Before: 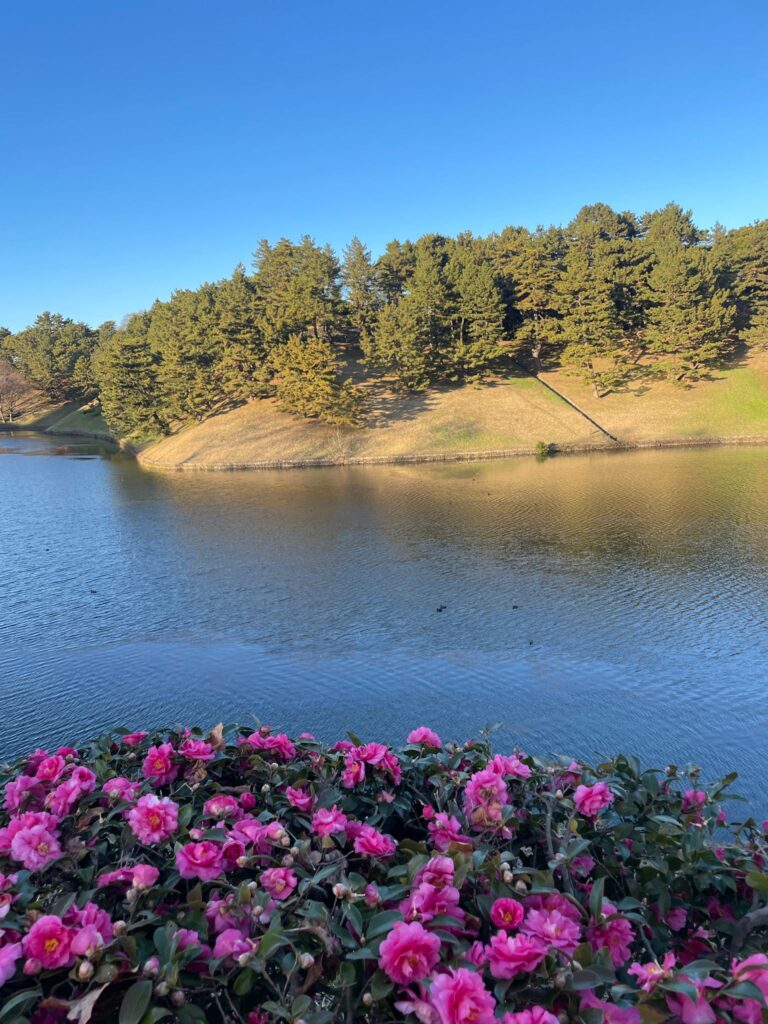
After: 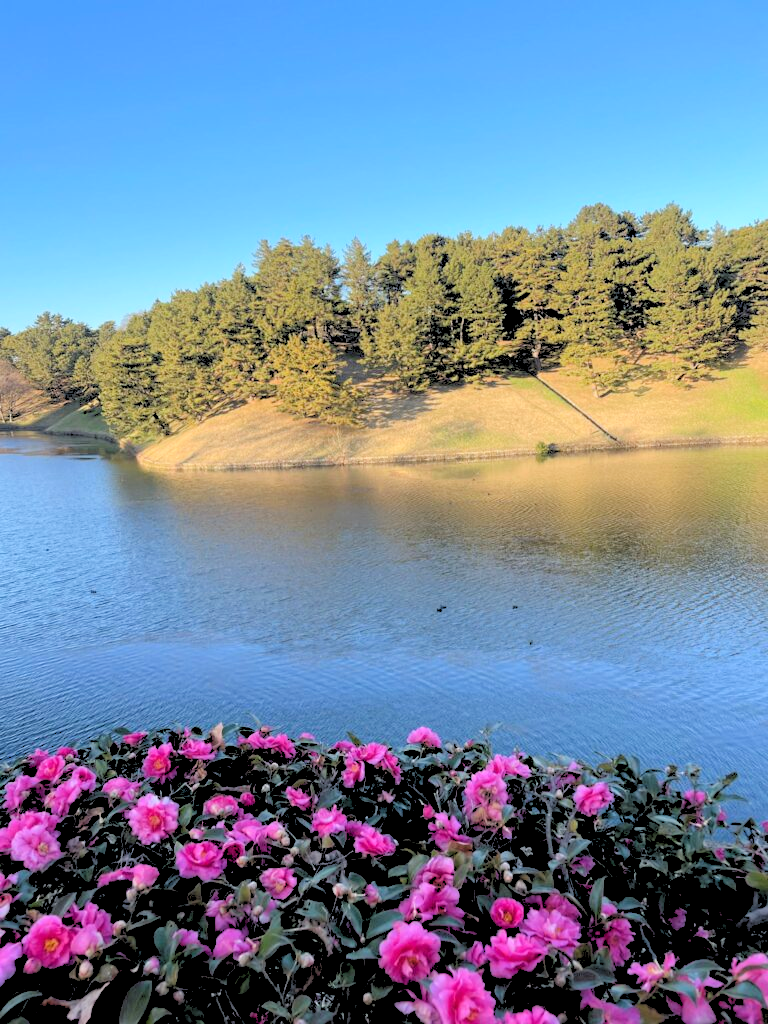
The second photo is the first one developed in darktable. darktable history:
white balance: emerald 1
rgb levels: levels [[0.027, 0.429, 0.996], [0, 0.5, 1], [0, 0.5, 1]]
